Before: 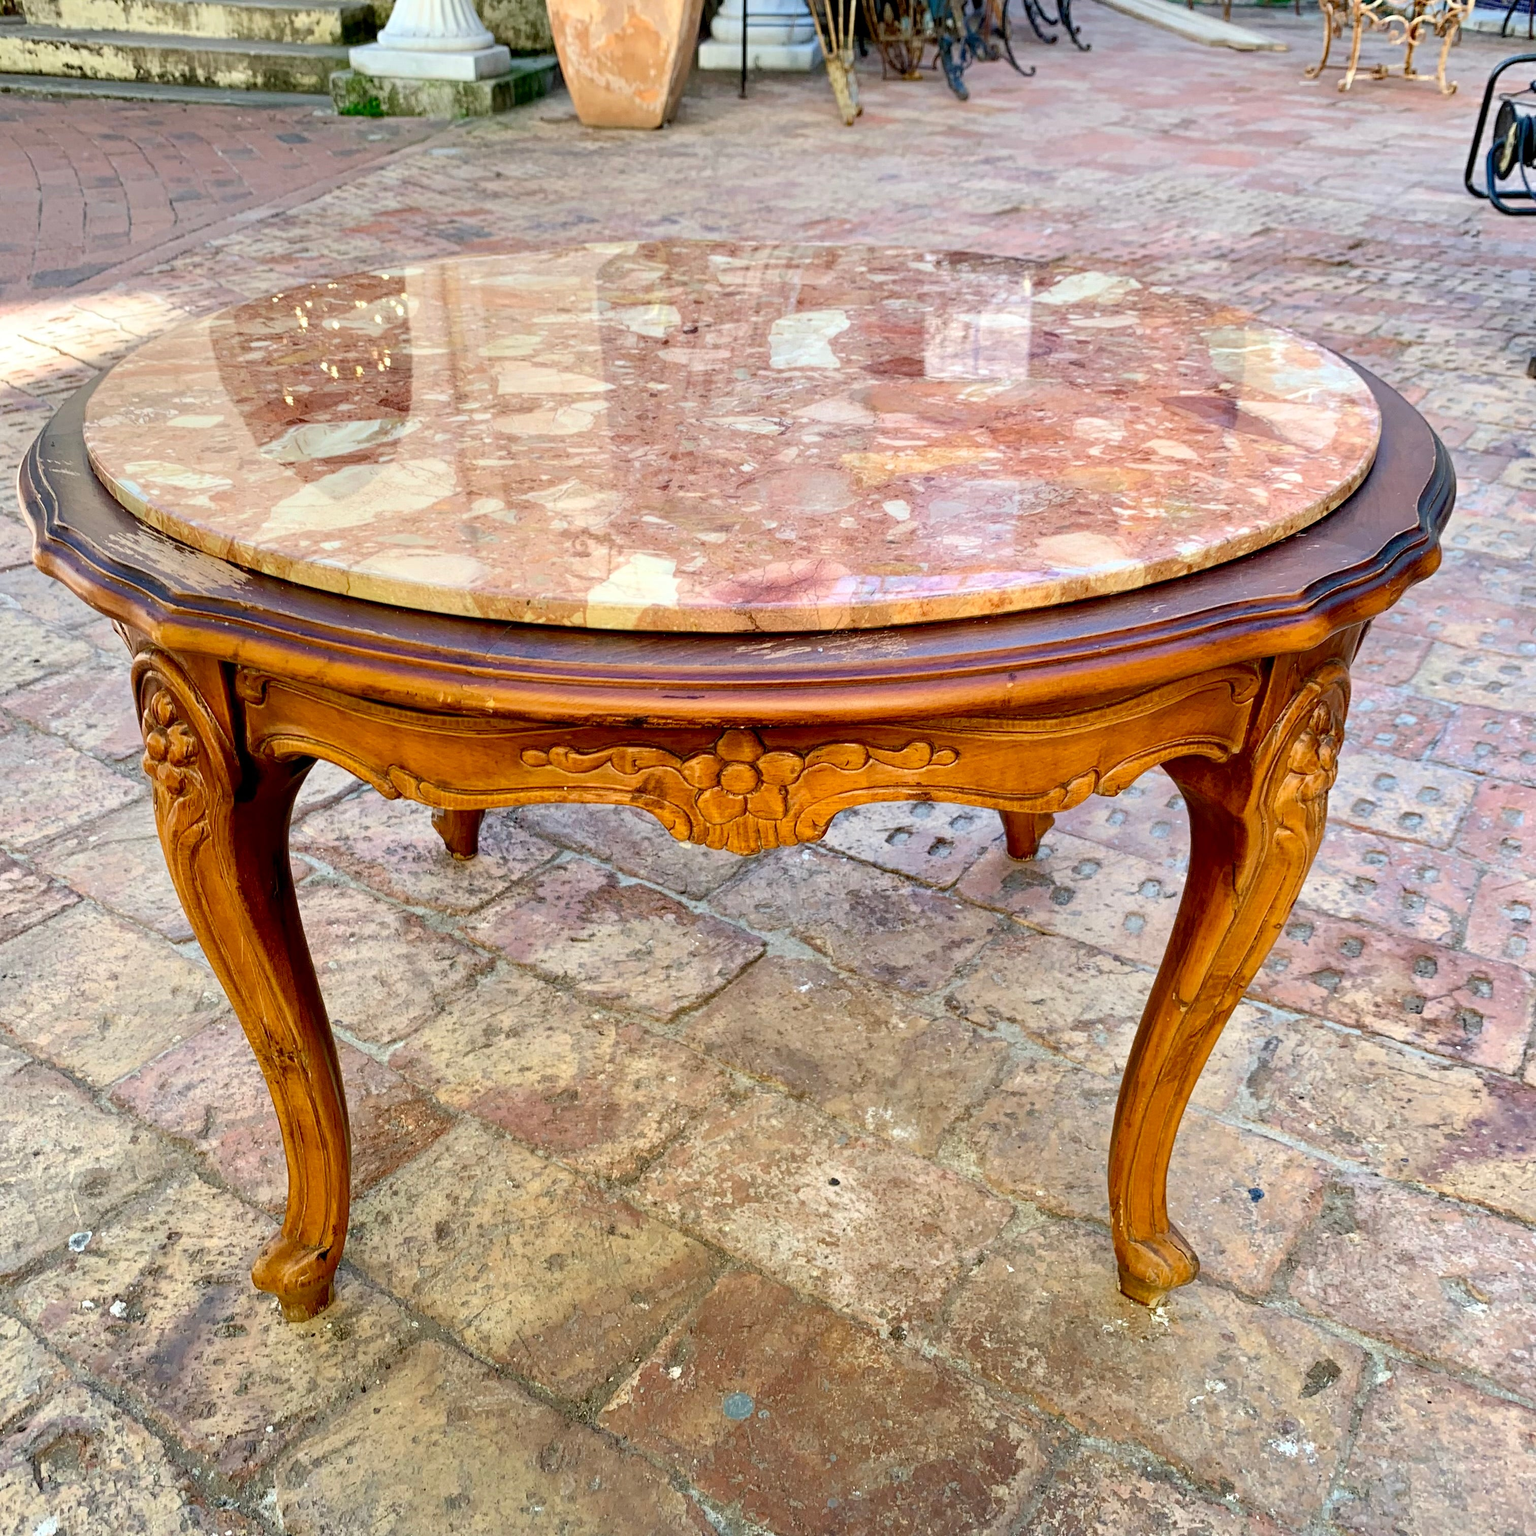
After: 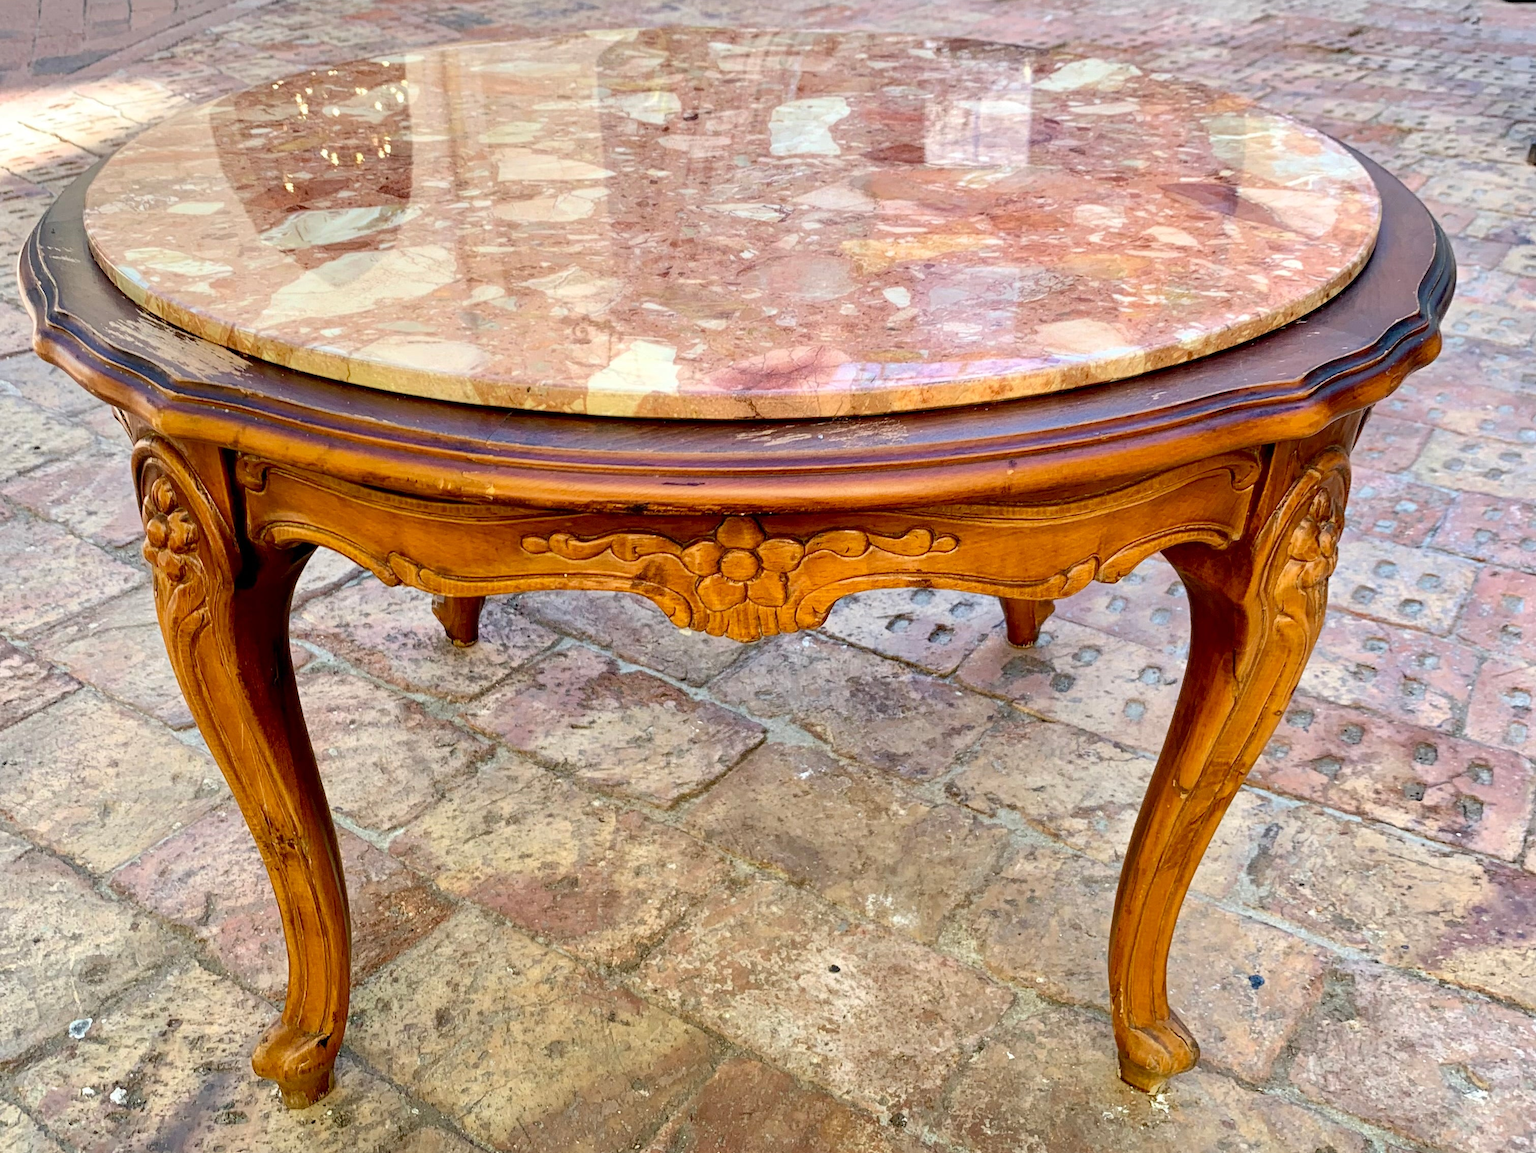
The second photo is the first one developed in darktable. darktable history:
crop: top 13.904%, bottom 11.008%
